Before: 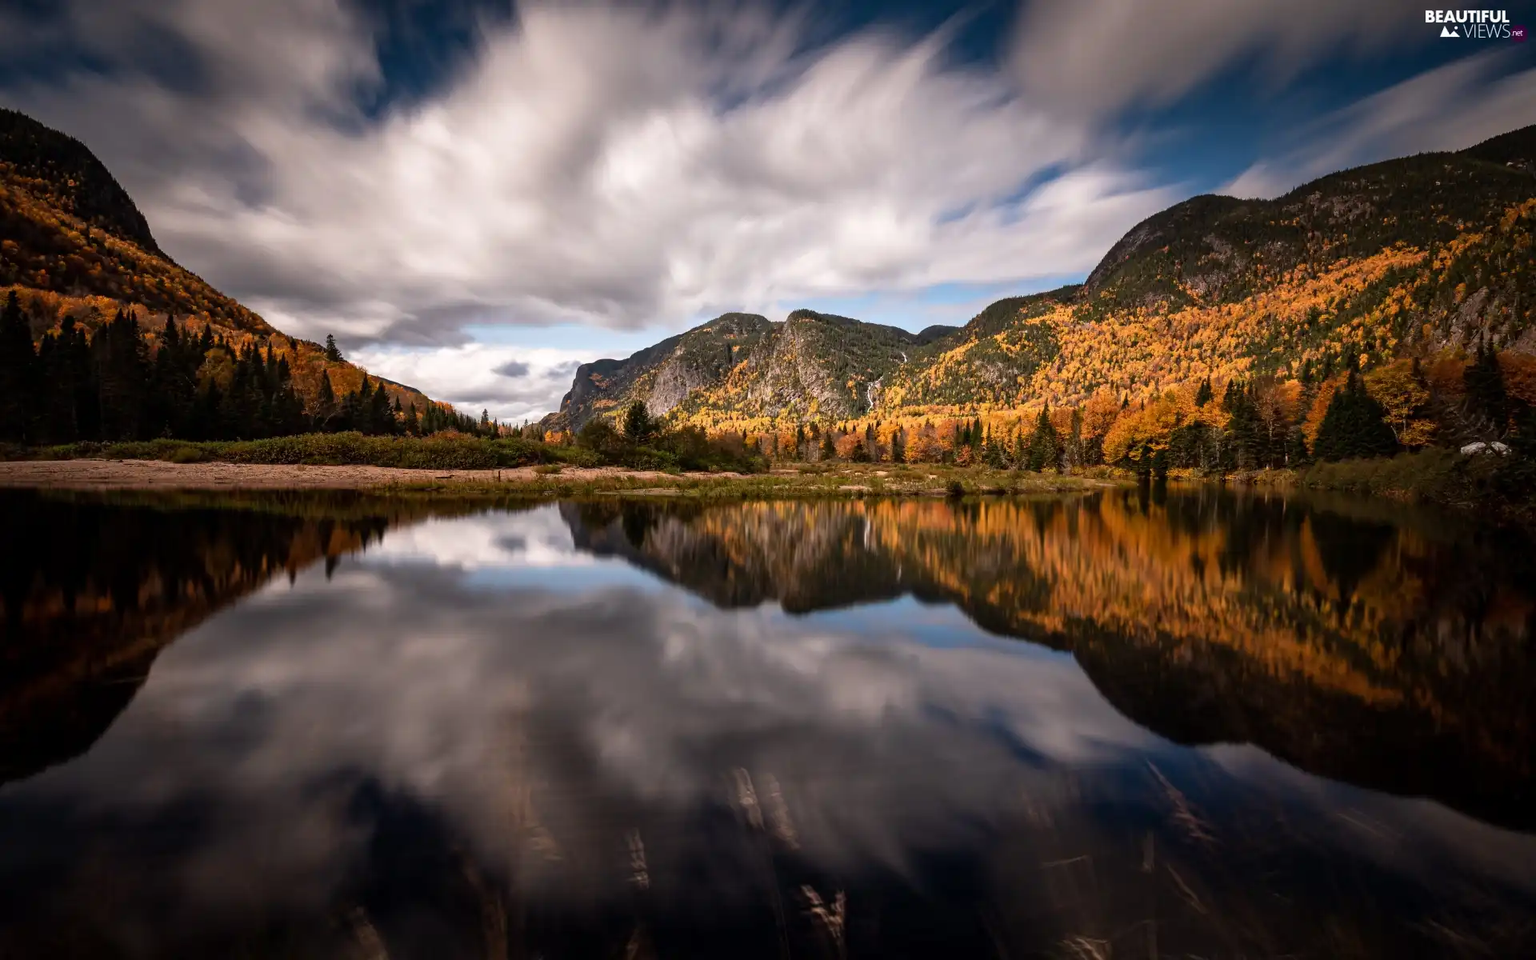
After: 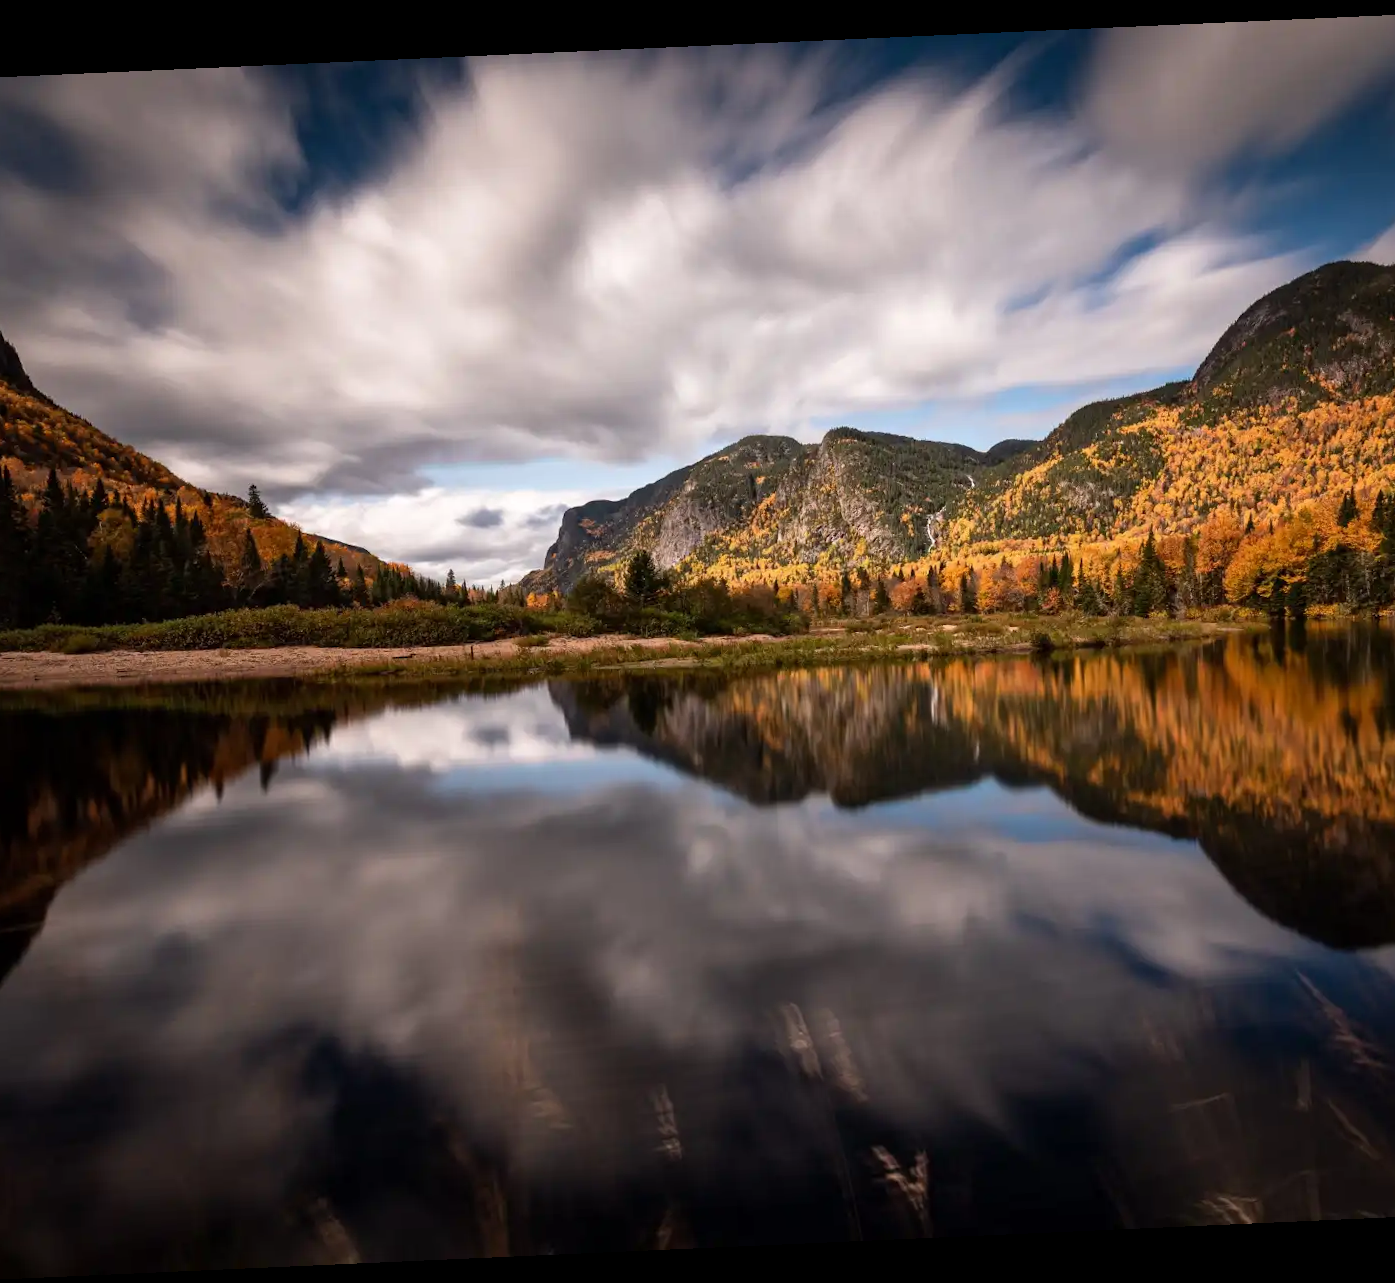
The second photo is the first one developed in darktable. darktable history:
rotate and perspective: rotation -2.56°, automatic cropping off
crop and rotate: left 9.061%, right 20.142%
